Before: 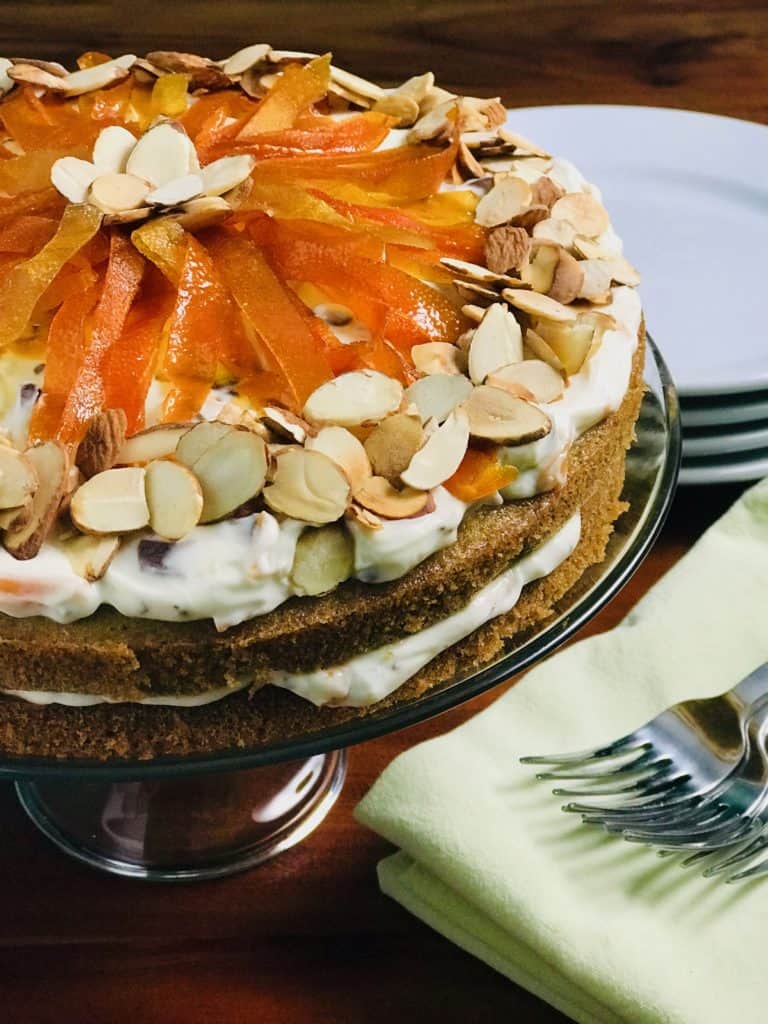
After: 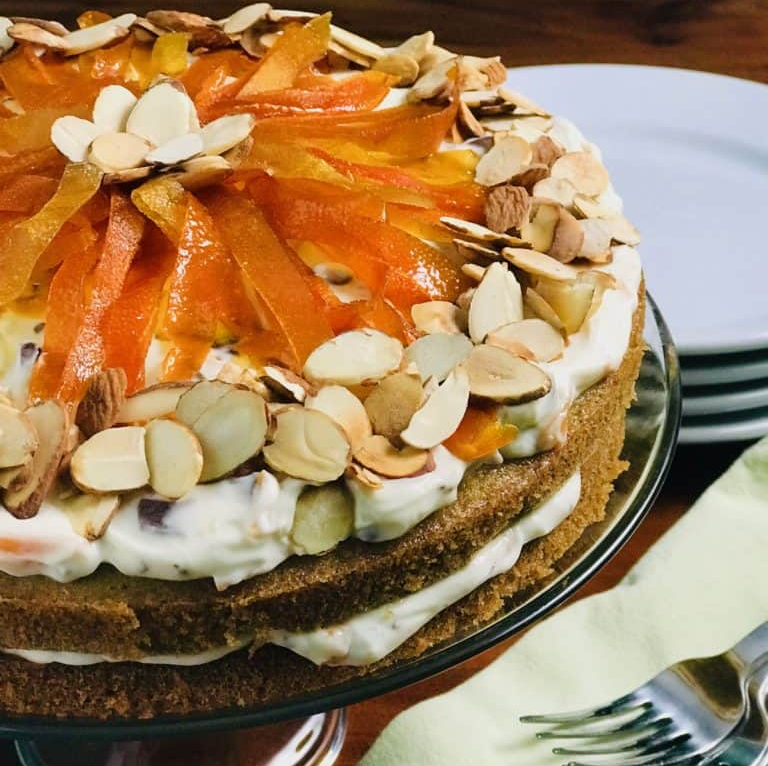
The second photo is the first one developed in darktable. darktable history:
crop: top 4.079%, bottom 21.068%
